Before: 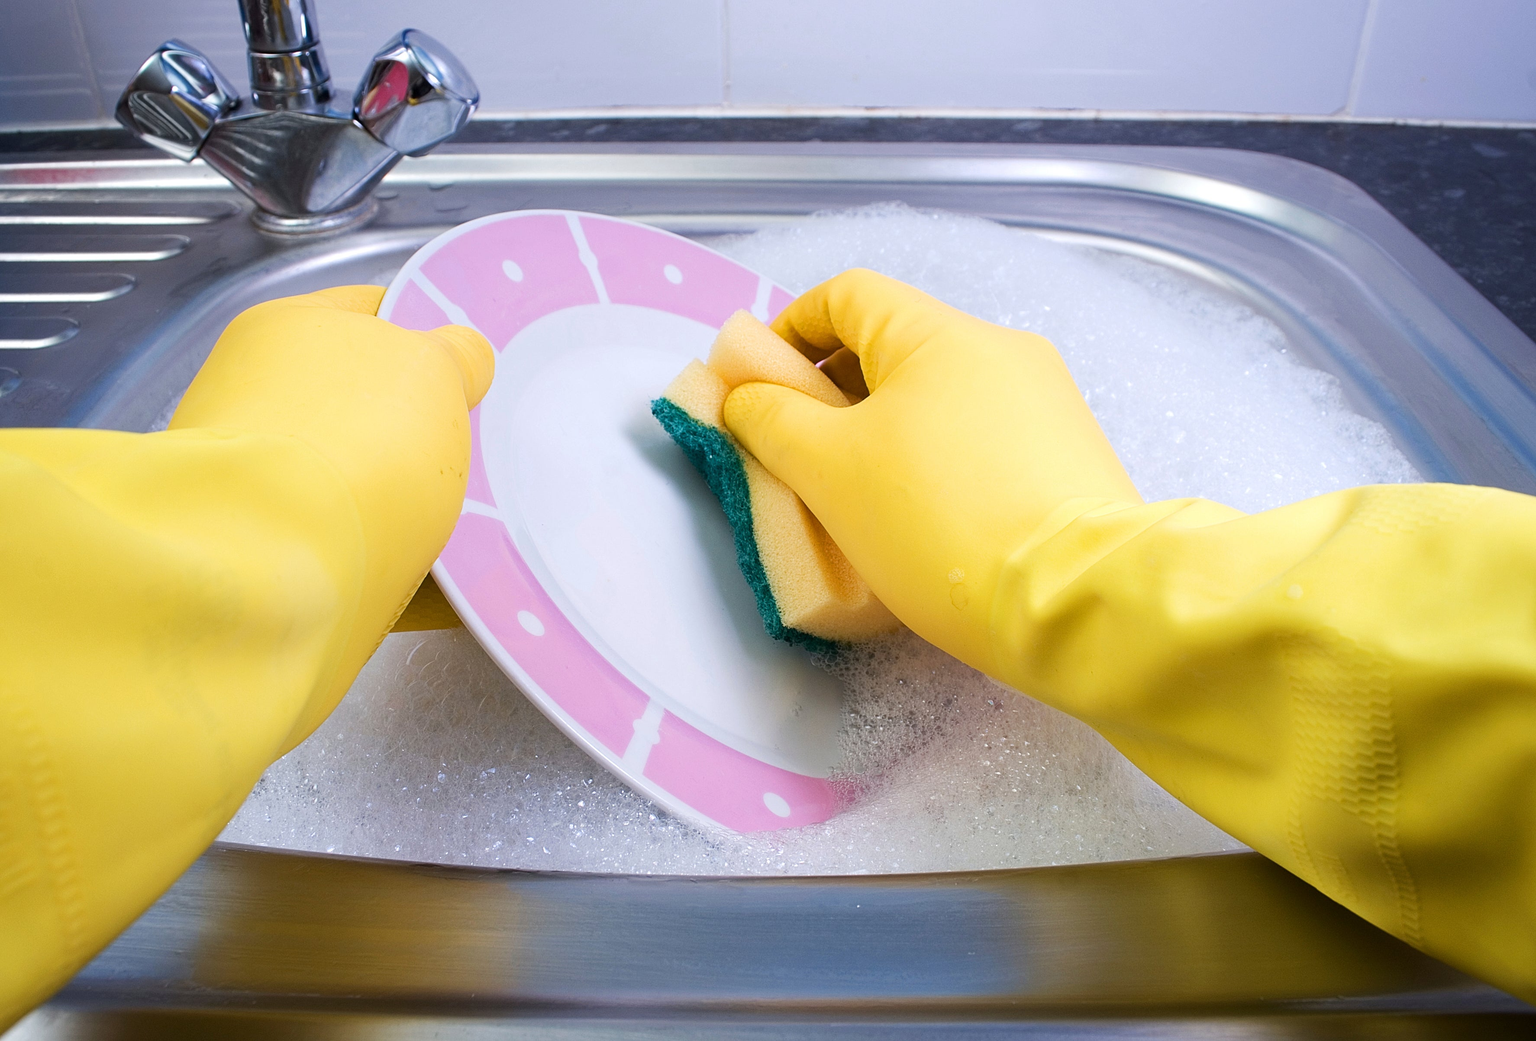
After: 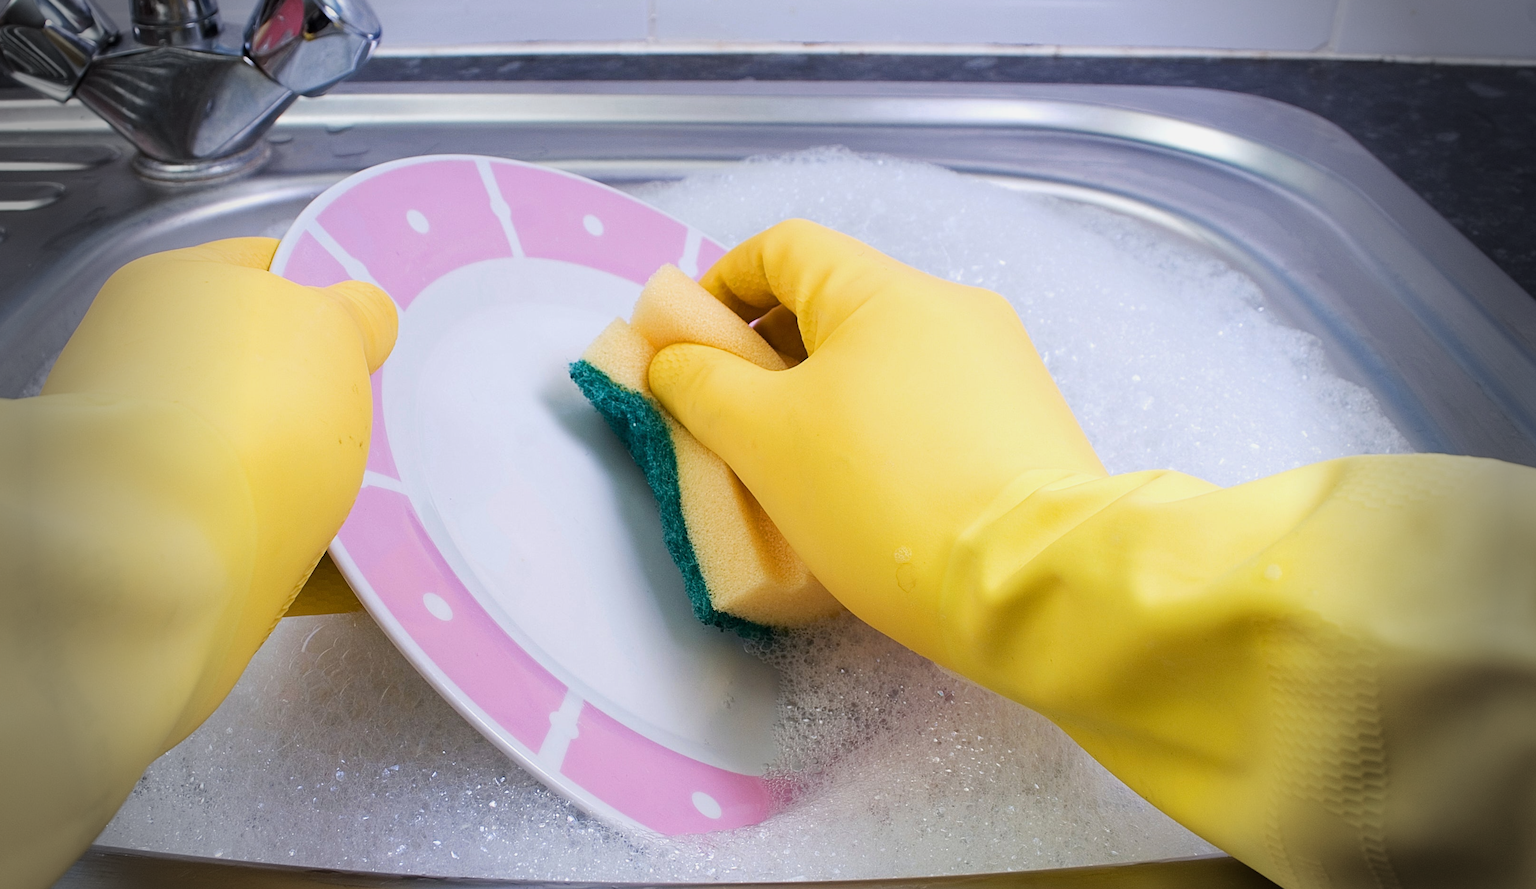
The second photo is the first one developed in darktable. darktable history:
exposure: exposure -0.156 EV, compensate highlight preservation false
vignetting: fall-off start 68.74%, fall-off radius 28.98%, brightness -0.575, width/height ratio 0.985, shape 0.853
crop: left 8.539%, top 6.586%, bottom 15.236%
